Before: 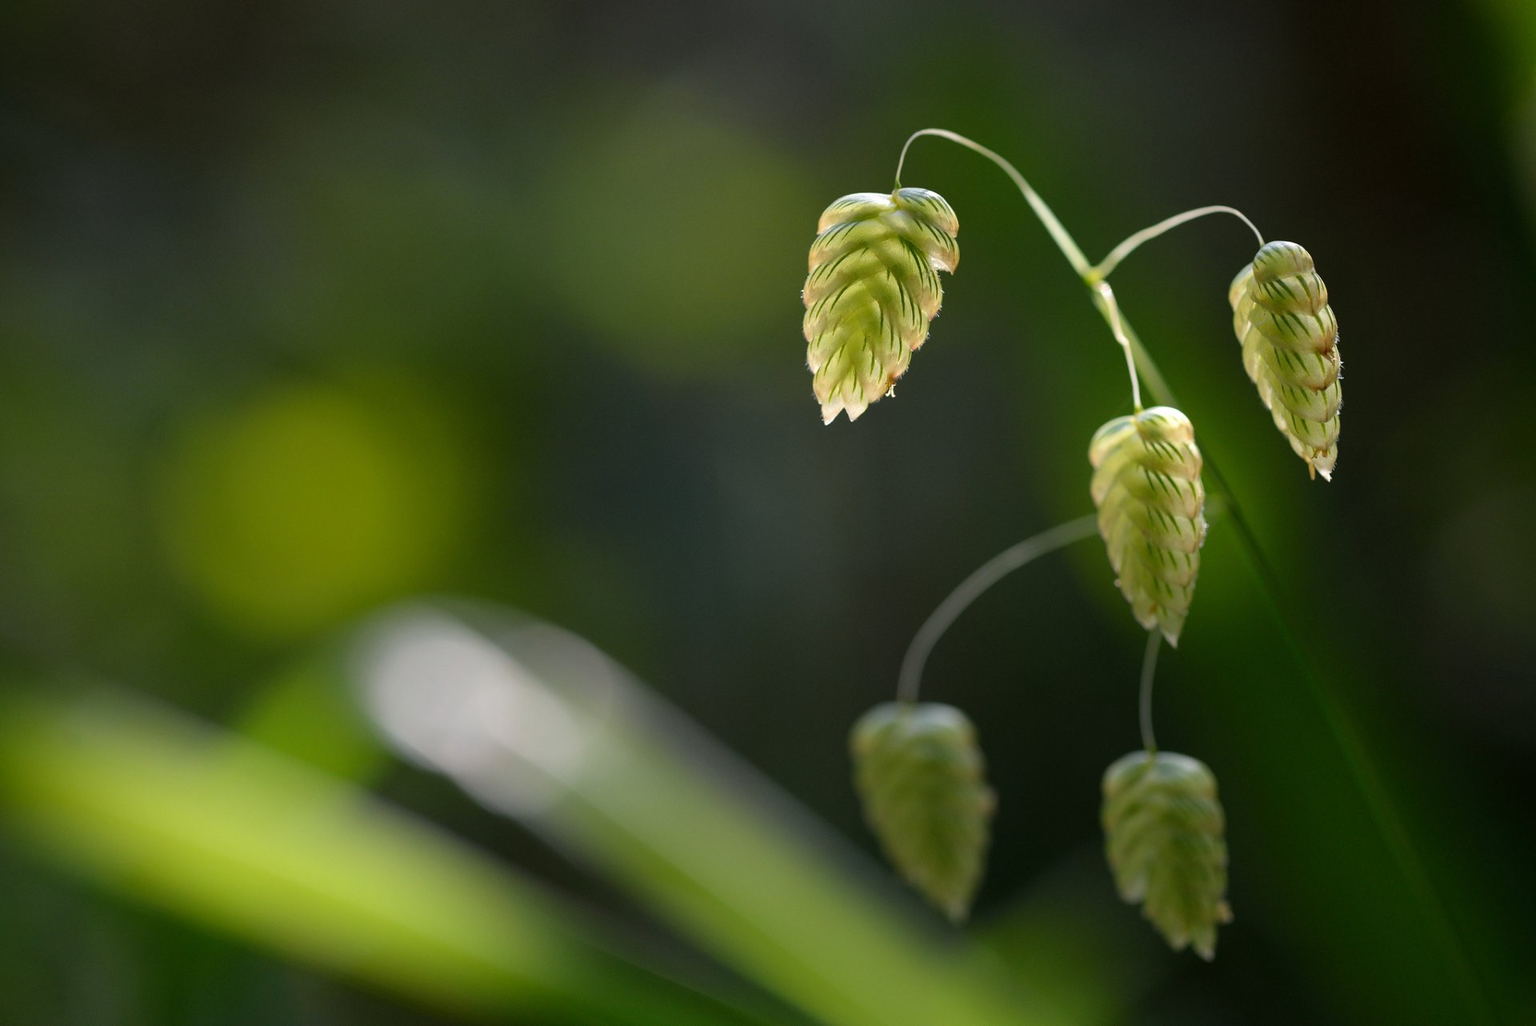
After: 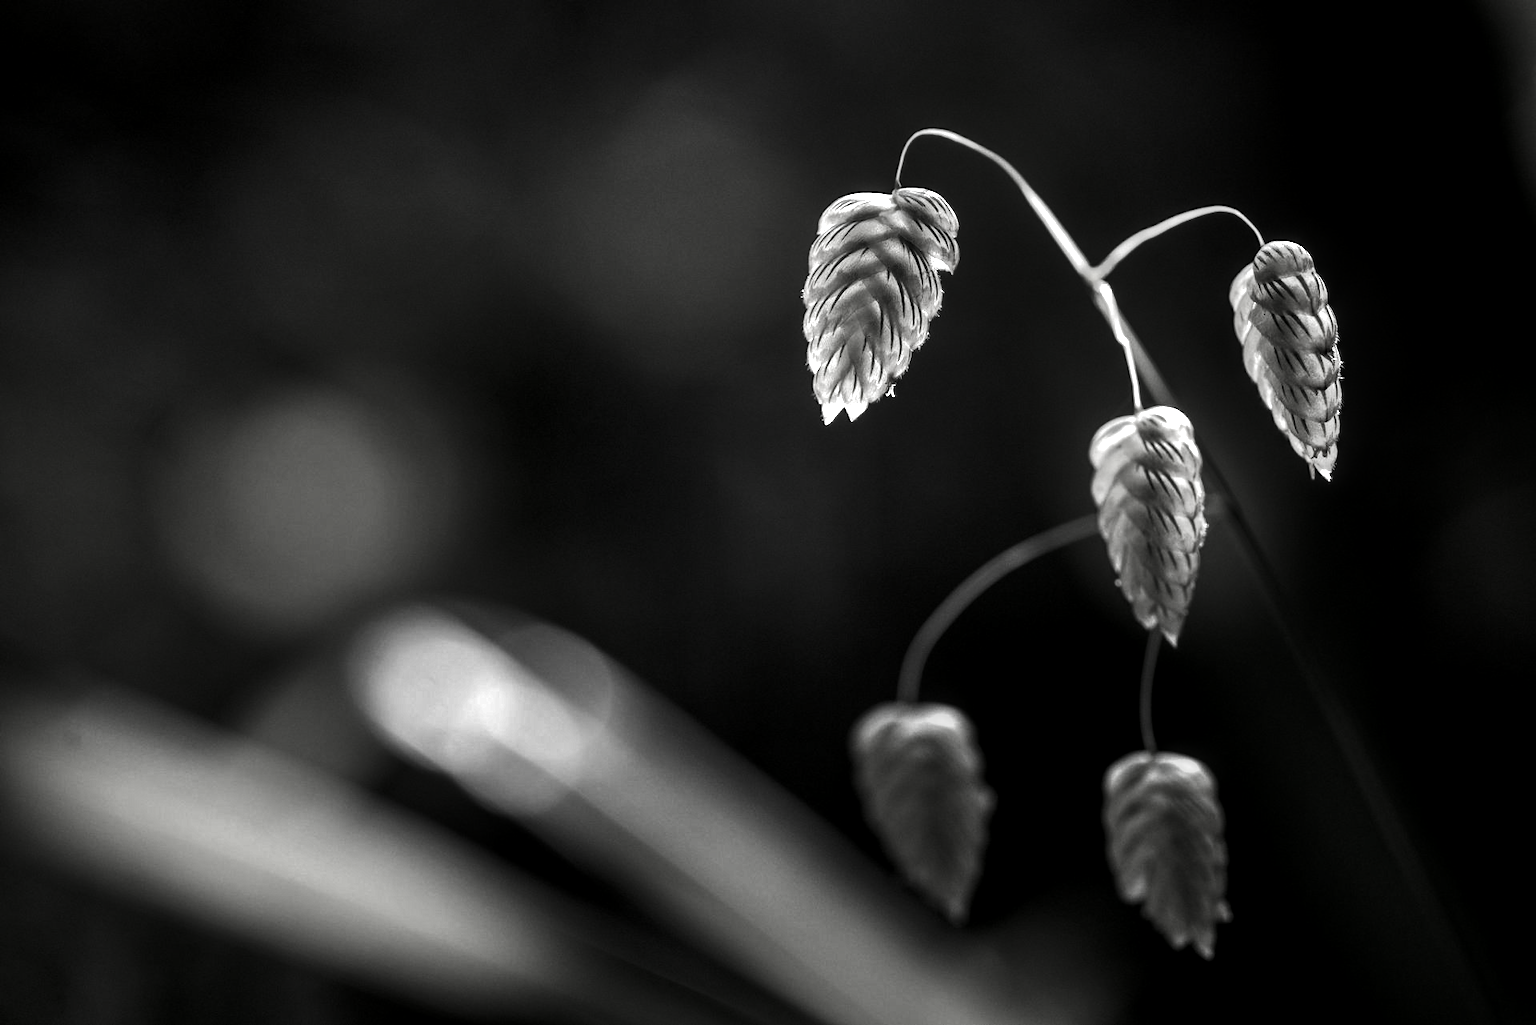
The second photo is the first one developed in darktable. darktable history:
shadows and highlights: shadows 48.77, highlights -42.36, soften with gaussian
tone equalizer: edges refinement/feathering 500, mask exposure compensation -1.57 EV, preserve details no
contrast brightness saturation: contrast -0.029, brightness -0.605, saturation -0.985
color balance rgb: perceptual saturation grading › global saturation 19.751%, global vibrance 9.499%, contrast 14.951%, saturation formula JzAzBz (2021)
exposure: black level correction 0, exposure 0.499 EV, compensate highlight preservation false
local contrast: highlights 62%, detail 143%, midtone range 0.421
